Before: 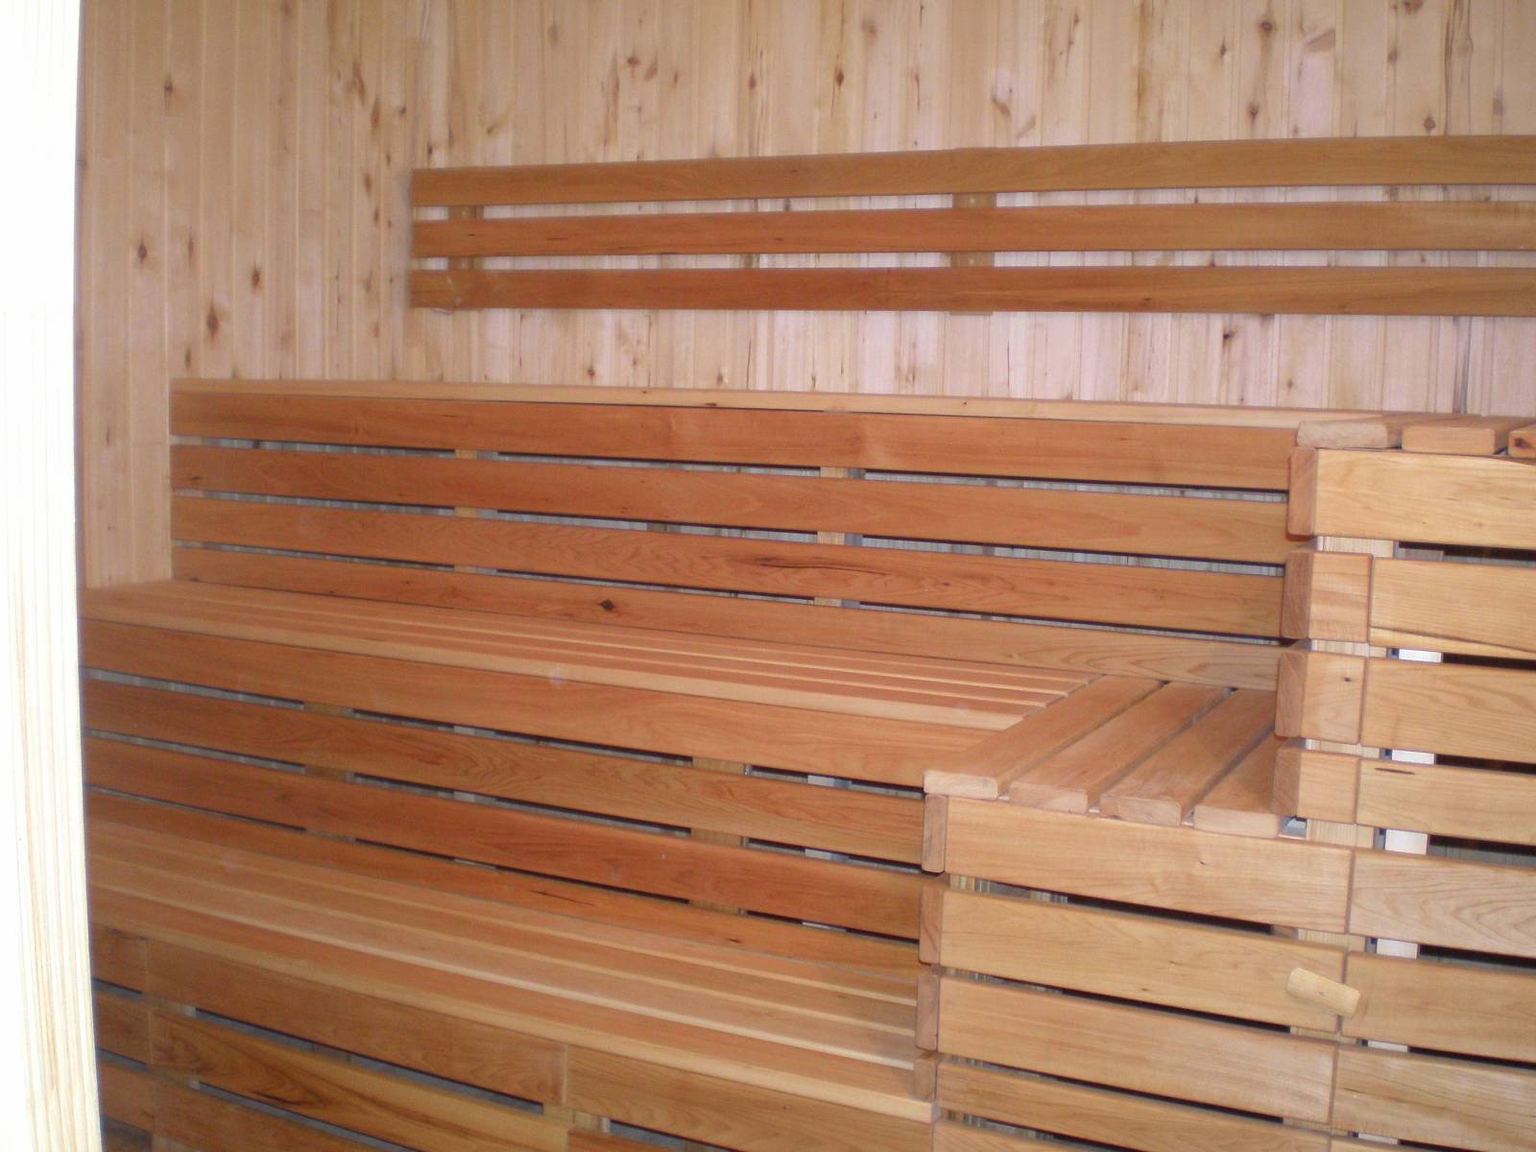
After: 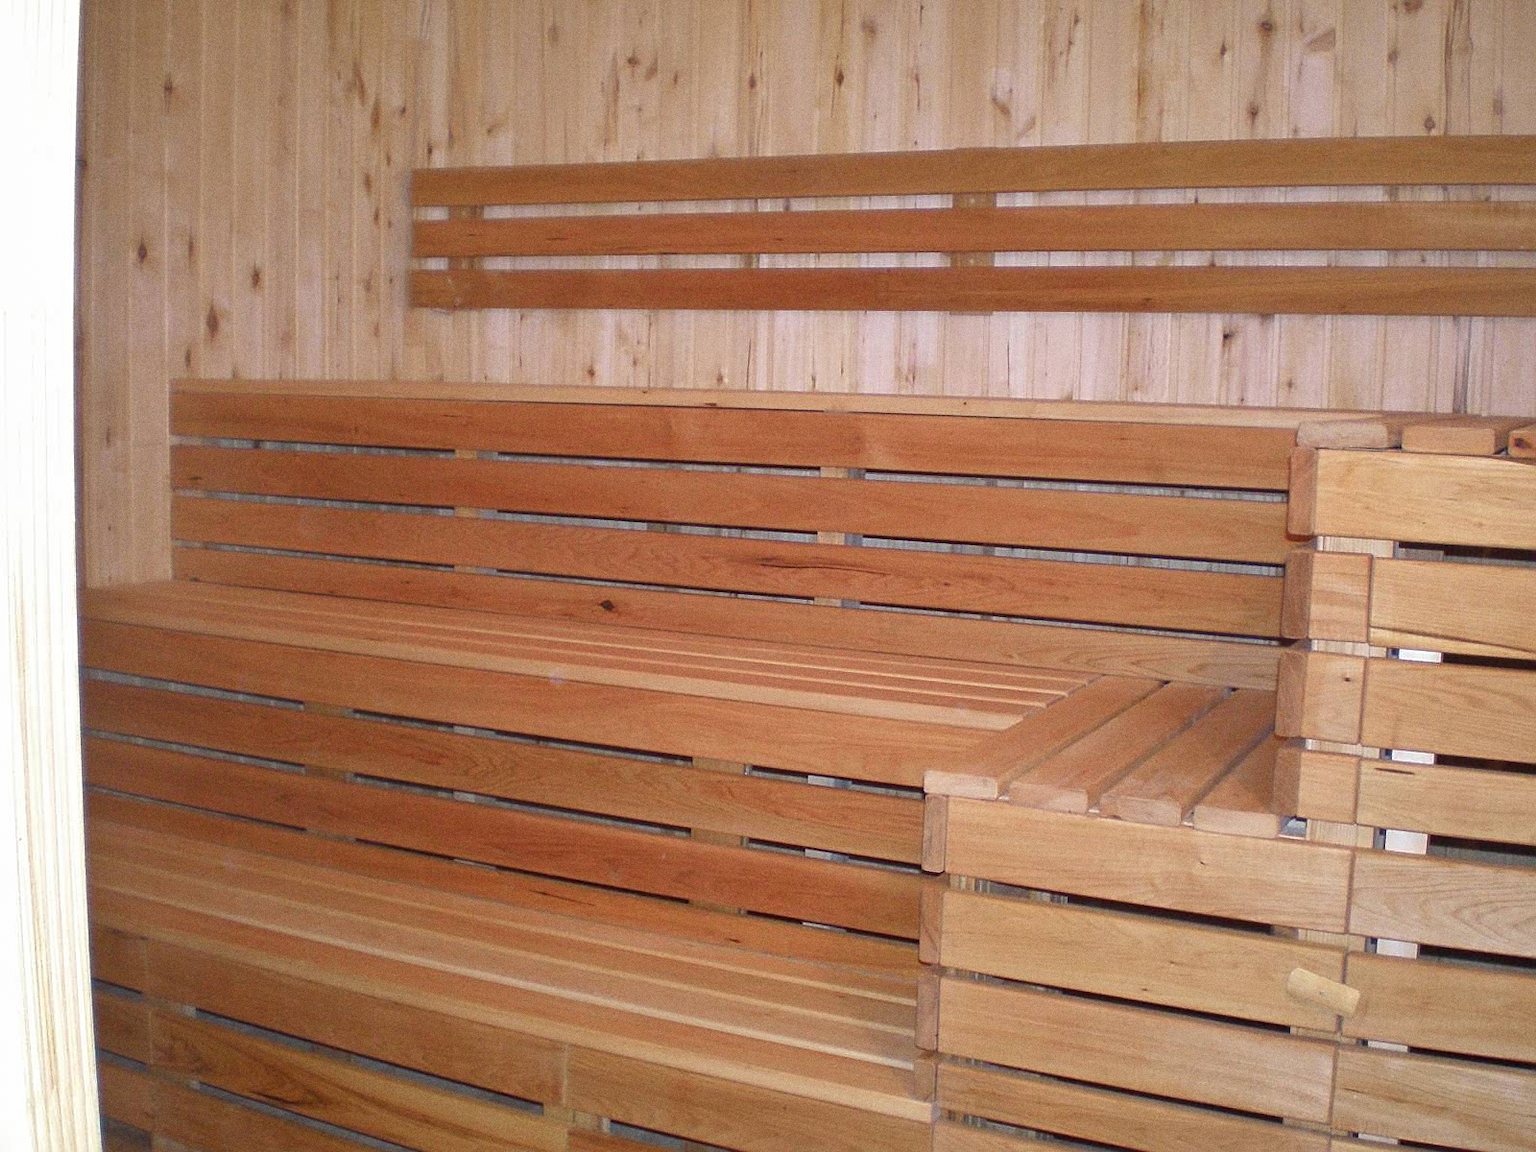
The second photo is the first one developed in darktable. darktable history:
sharpen: on, module defaults
grain: coarseness 3.21 ISO
shadows and highlights: low approximation 0.01, soften with gaussian
